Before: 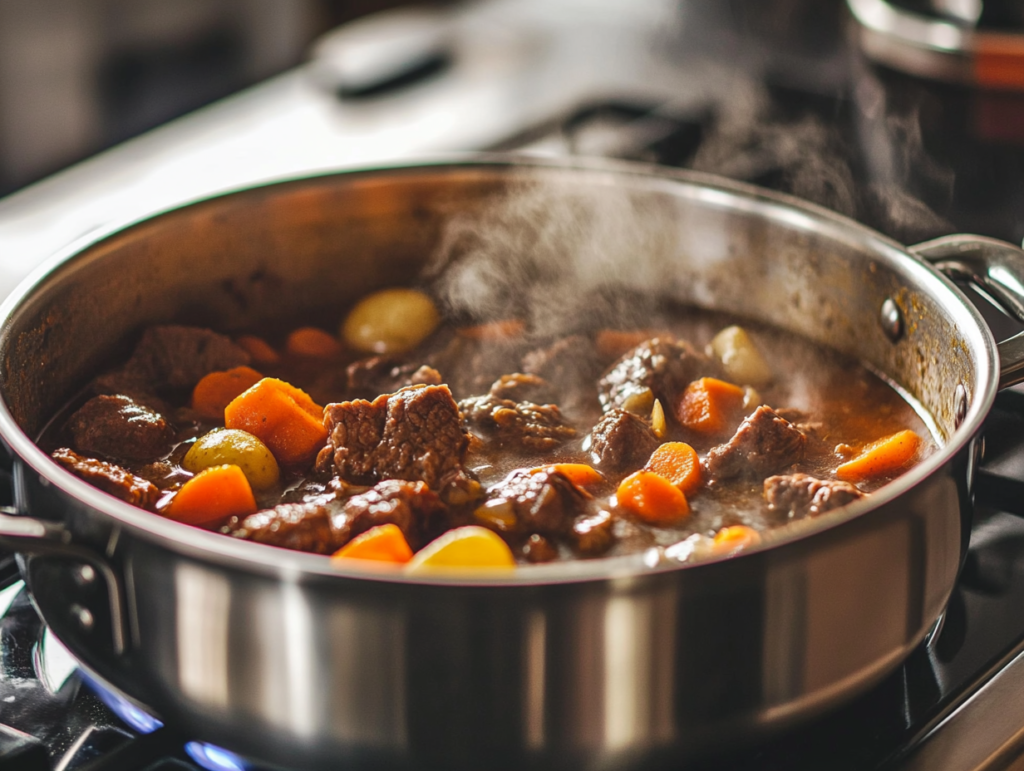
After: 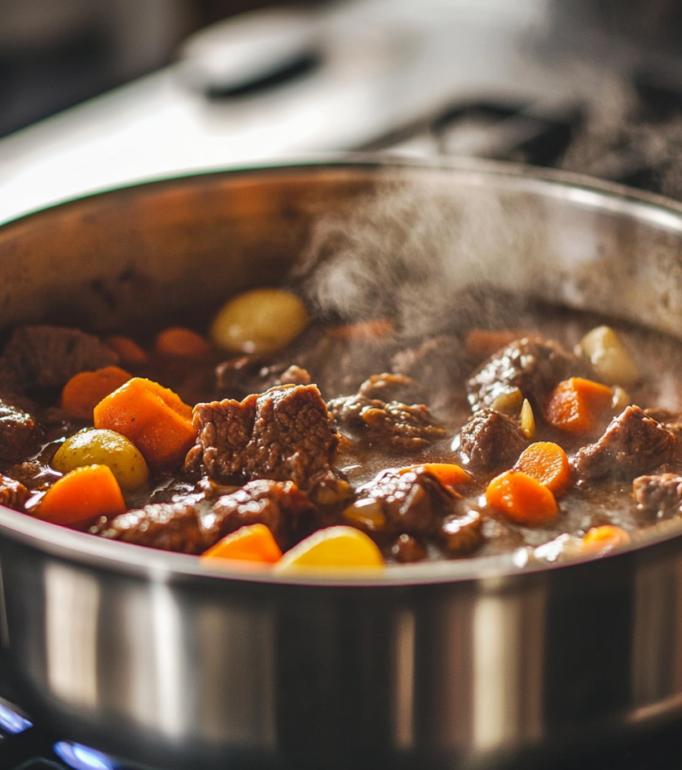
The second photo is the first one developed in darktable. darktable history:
crop and rotate: left 12.845%, right 20.458%
